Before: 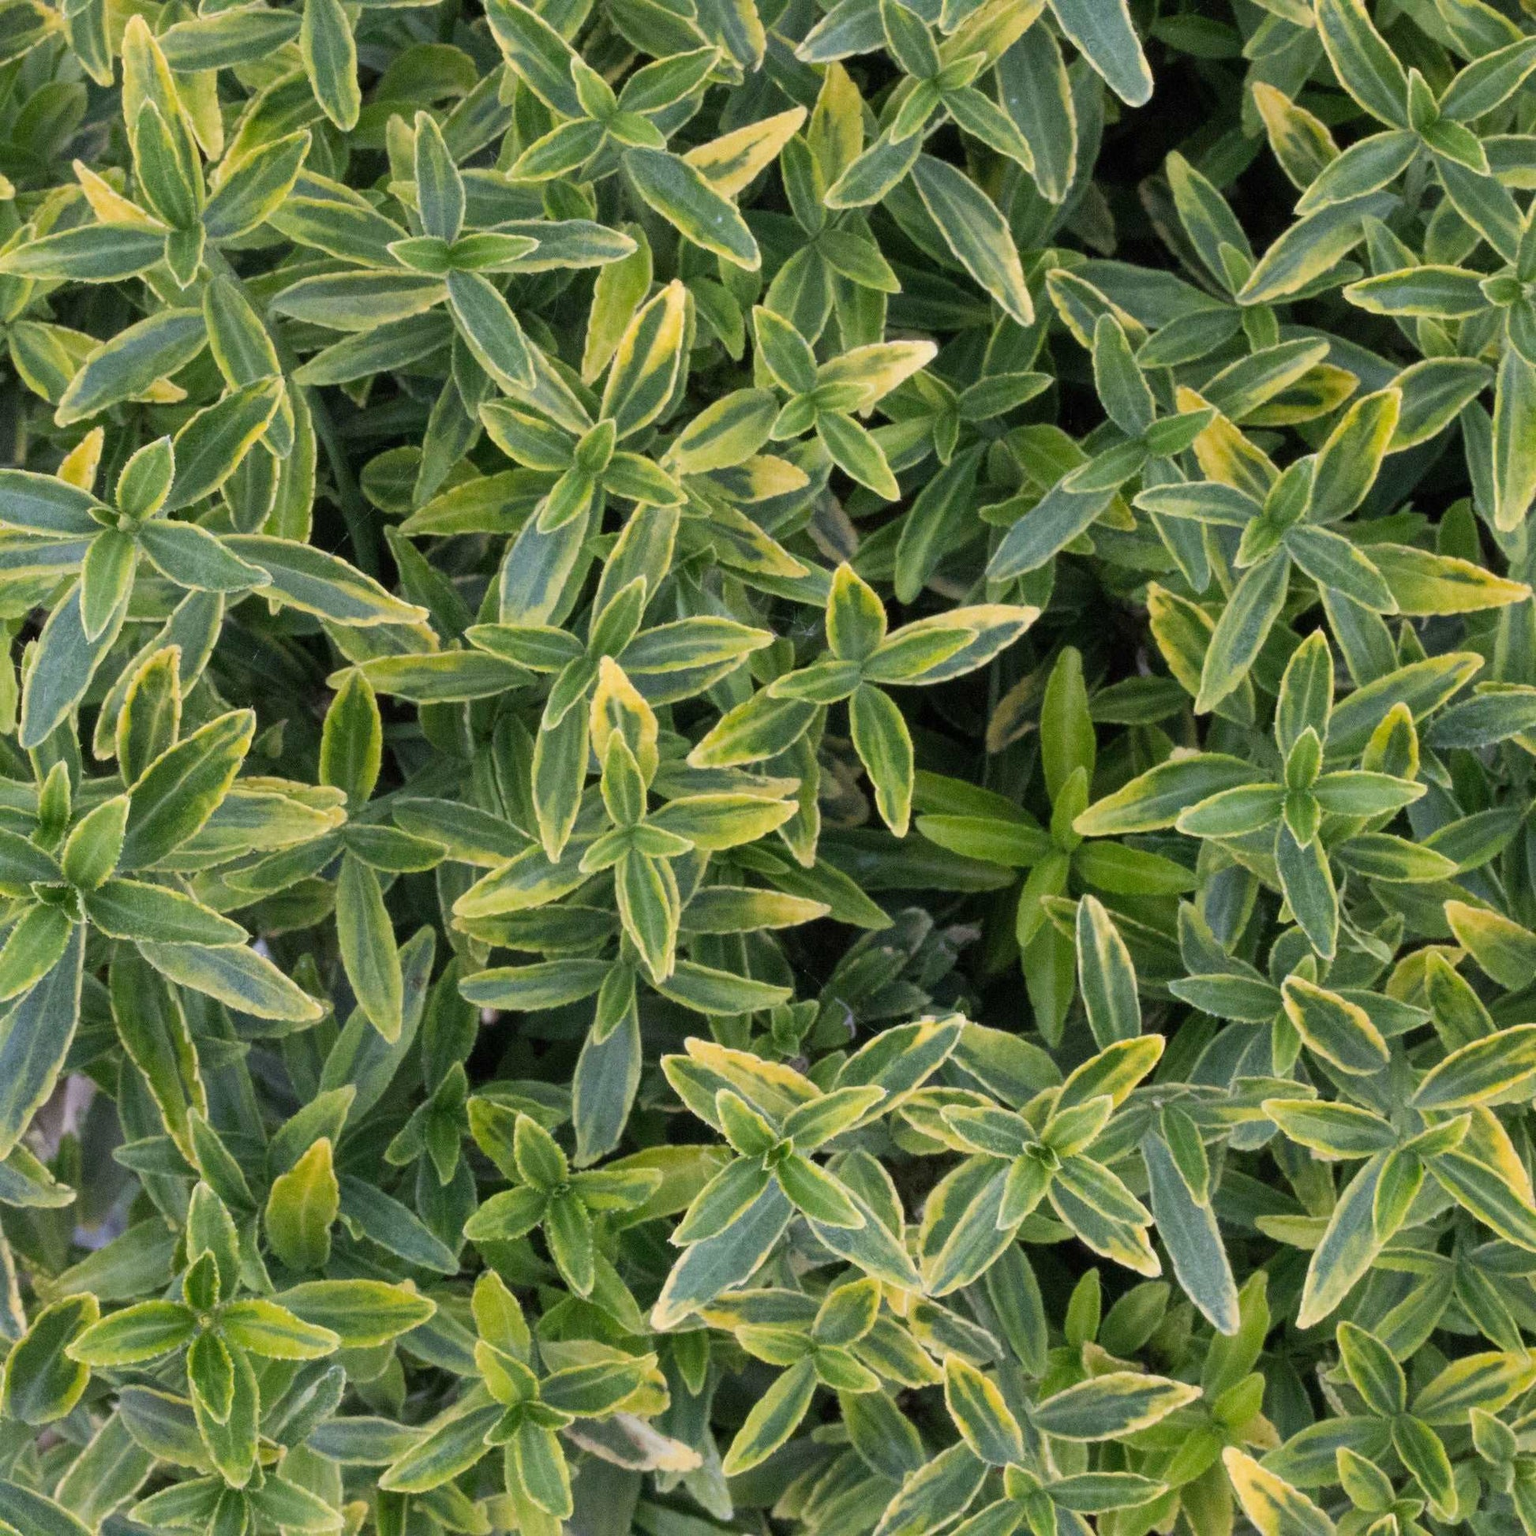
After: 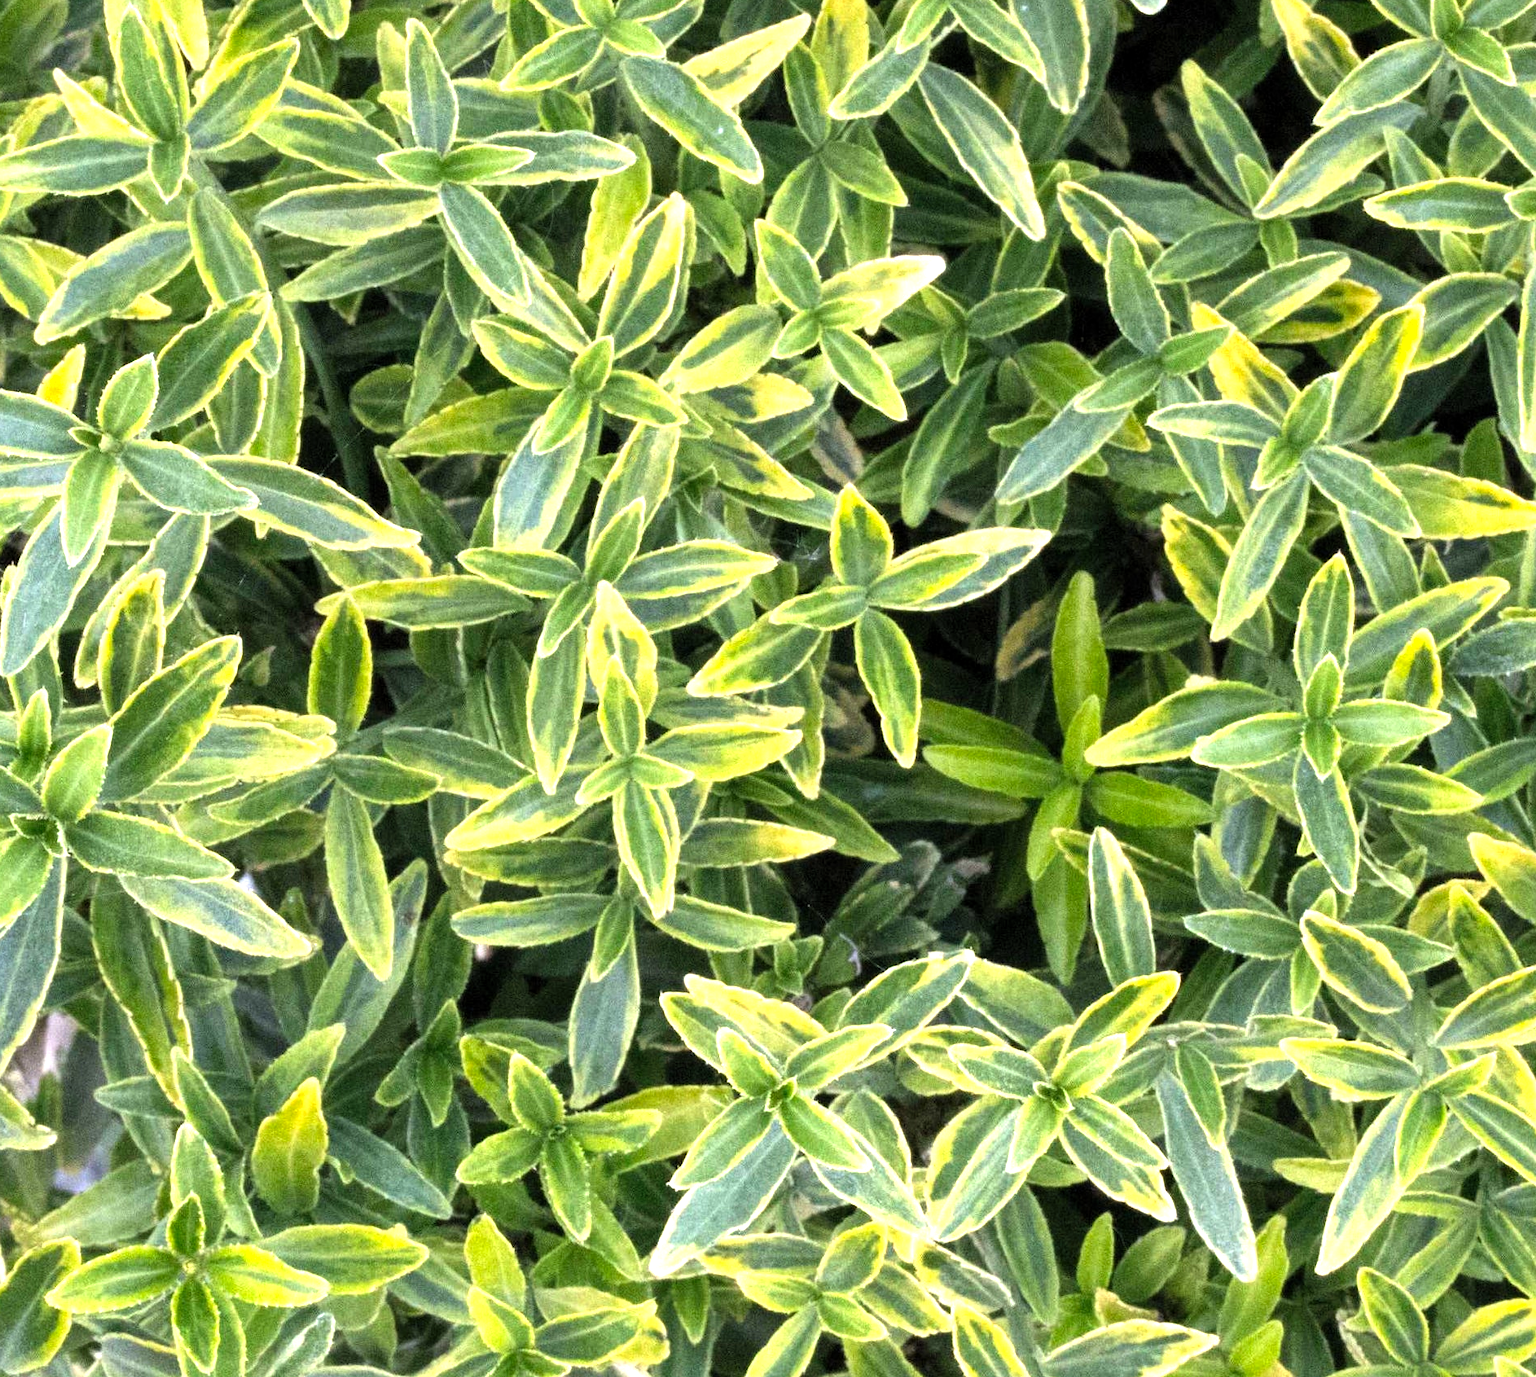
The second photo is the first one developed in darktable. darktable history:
levels: levels [0.012, 0.367, 0.697]
crop: left 1.426%, top 6.095%, right 1.64%, bottom 6.969%
